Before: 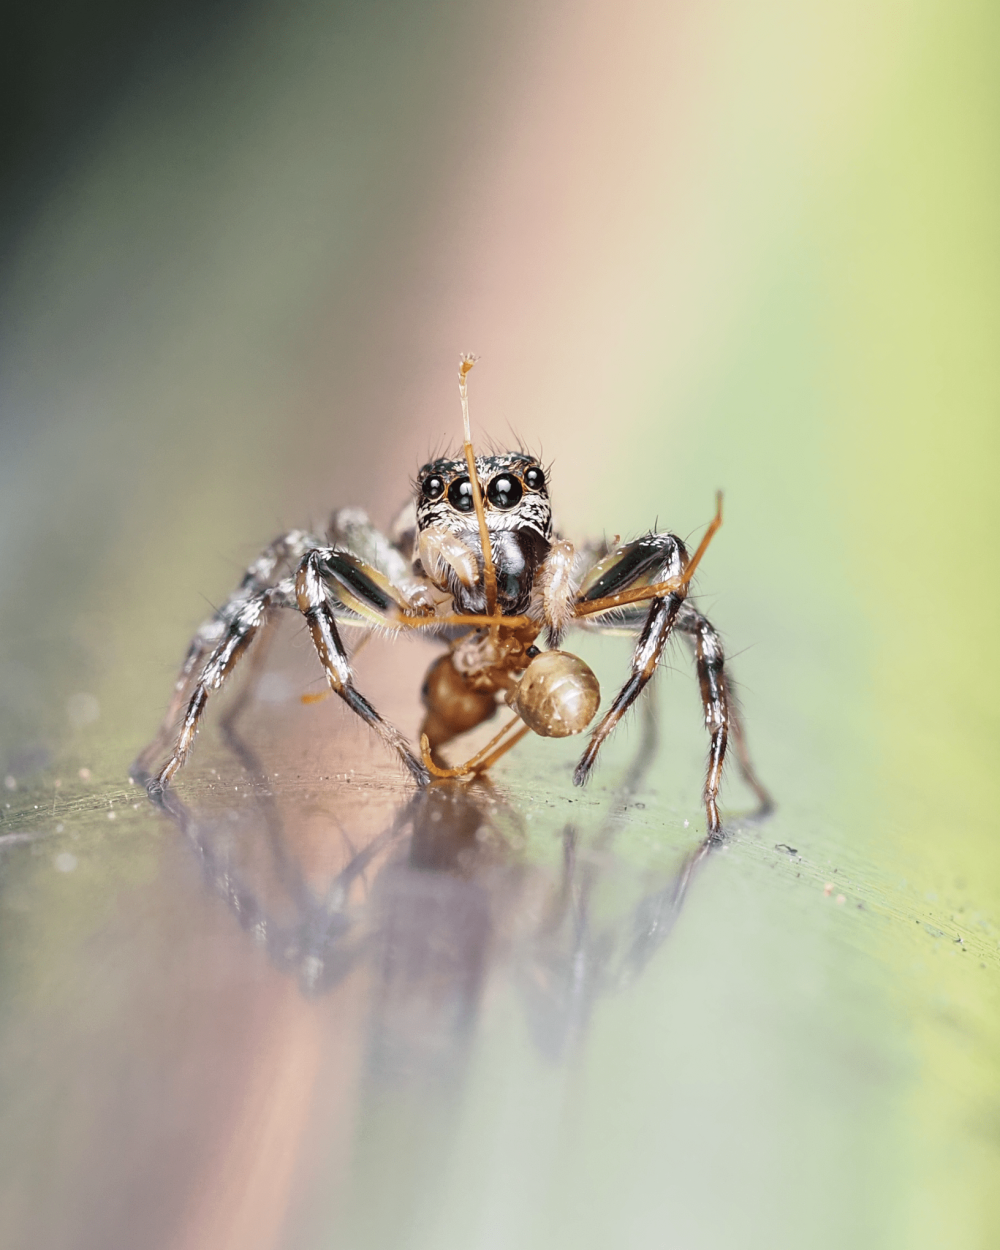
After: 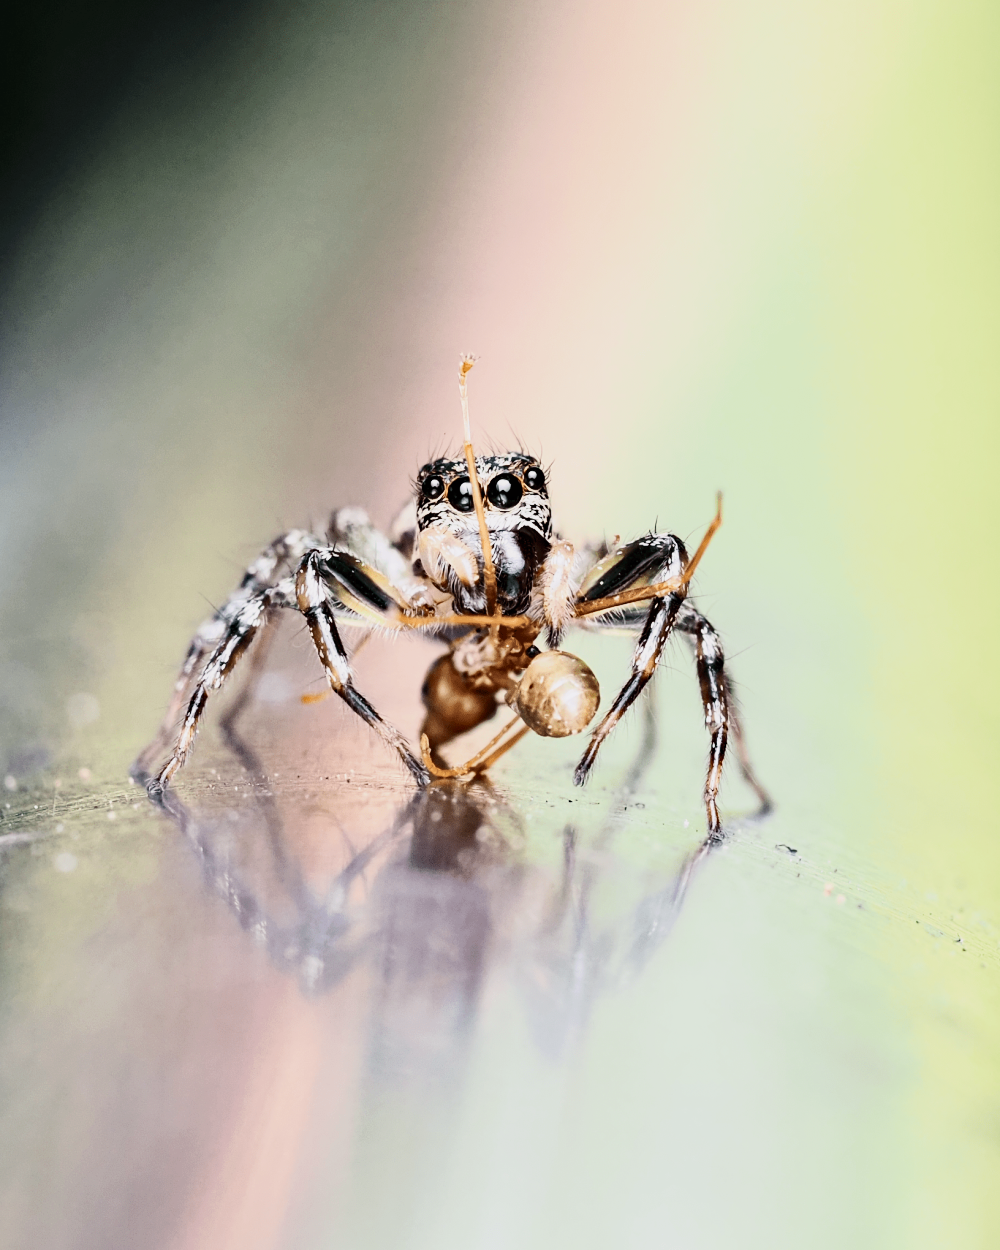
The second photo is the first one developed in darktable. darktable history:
filmic rgb: black relative exposure -7.17 EV, white relative exposure 5.39 EV, hardness 3.02
haze removal: compatibility mode true, adaptive false
contrast brightness saturation: contrast 0.379, brightness 0.098
